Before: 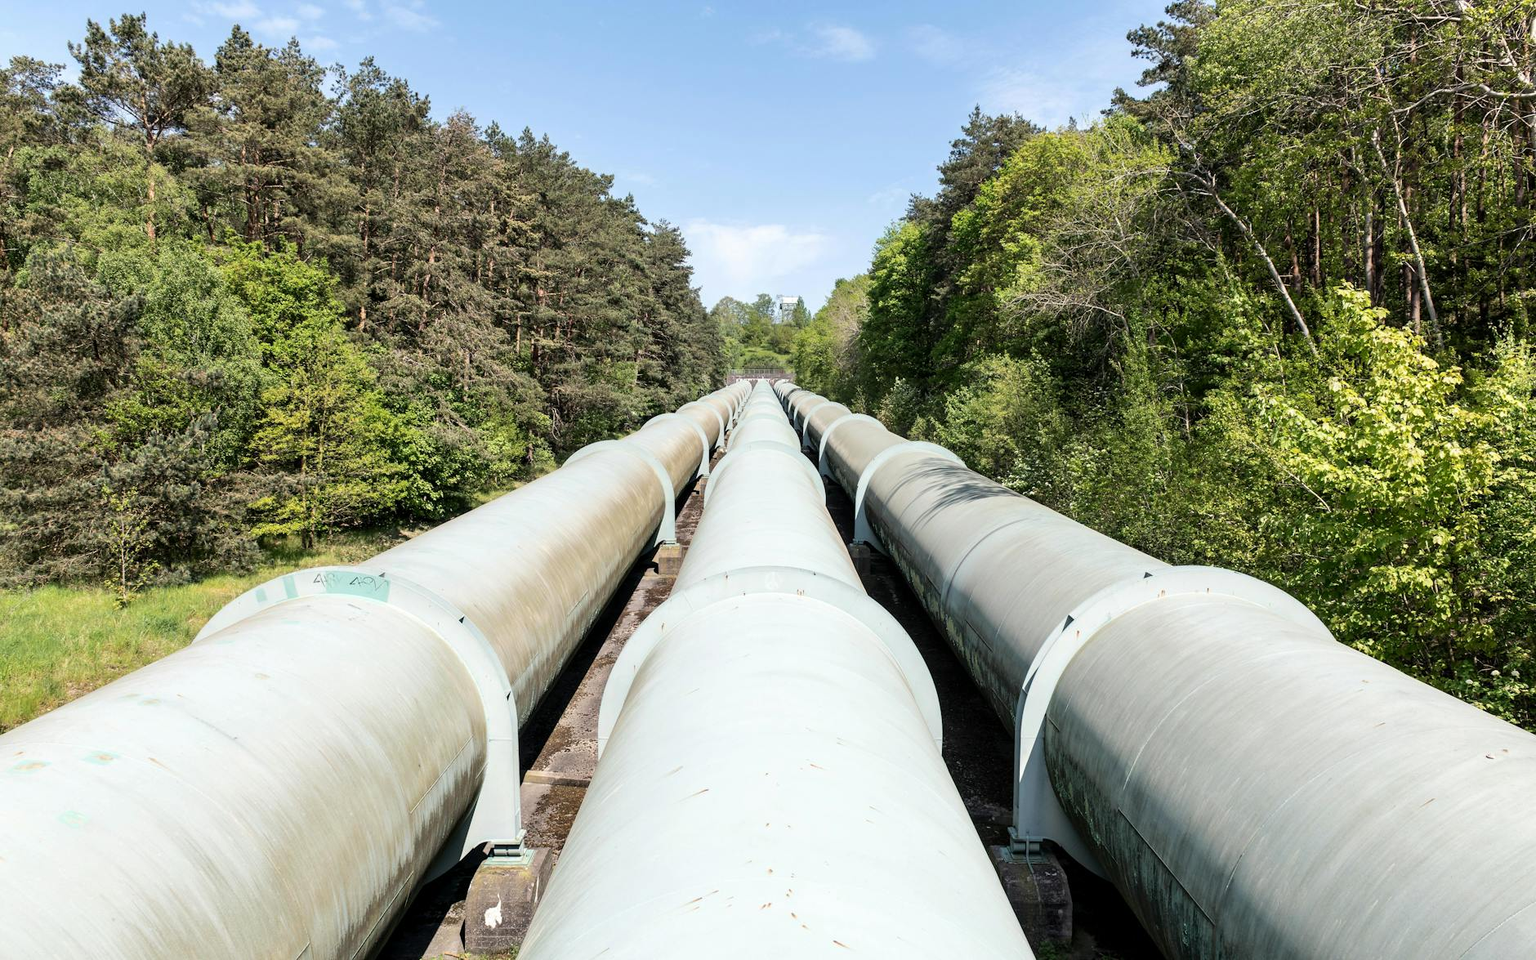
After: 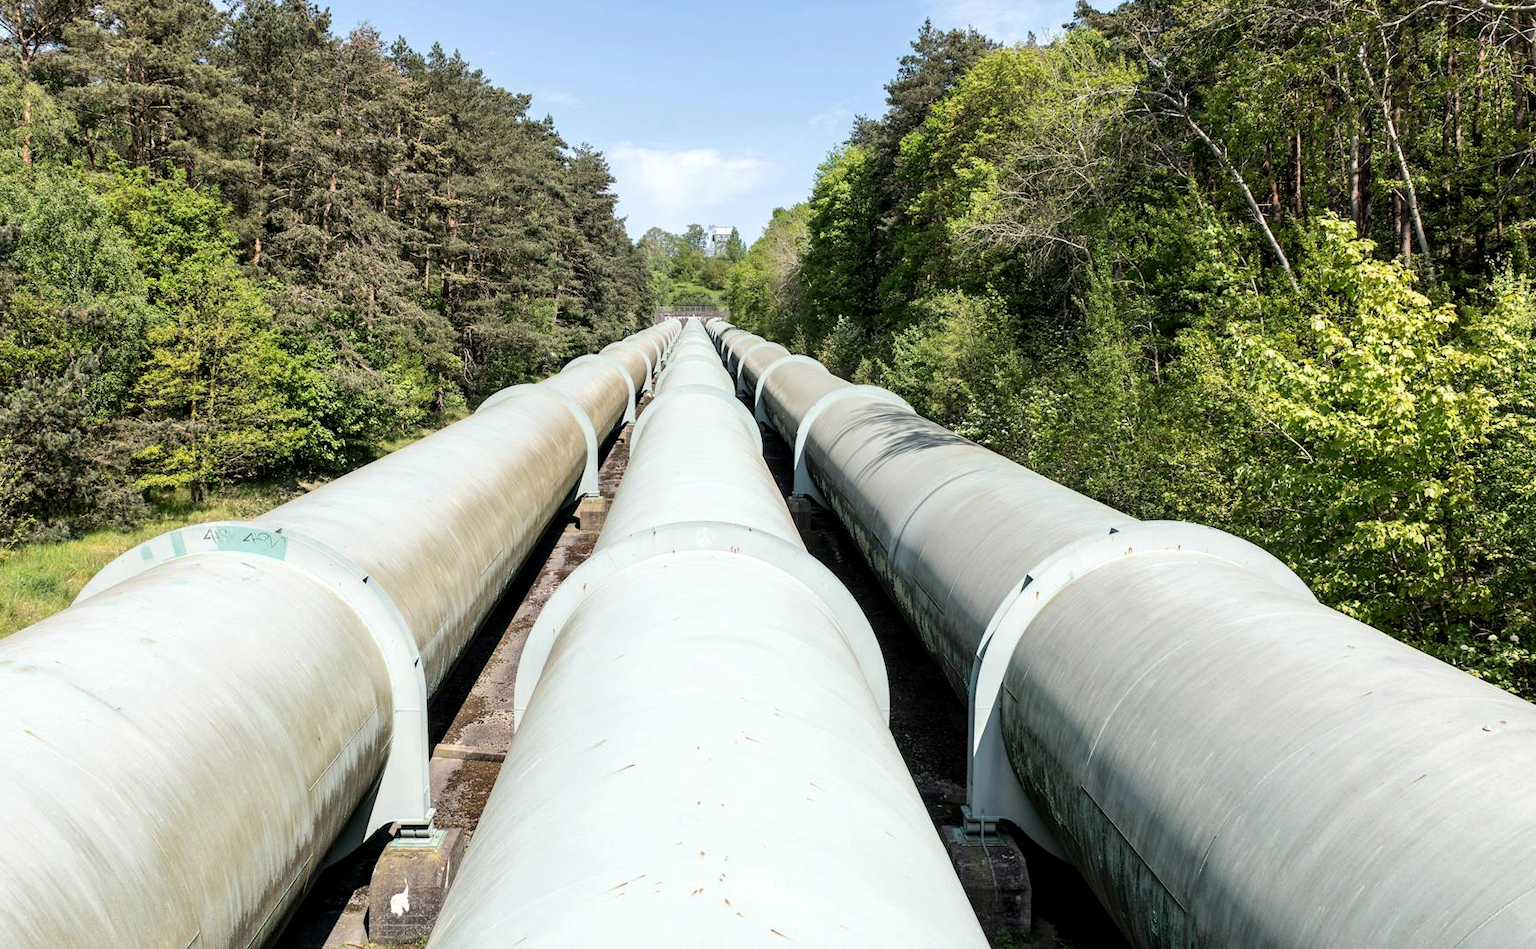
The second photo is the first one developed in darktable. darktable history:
crop and rotate: left 8.262%, top 9.226%
local contrast: highlights 100%, shadows 100%, detail 120%, midtone range 0.2
